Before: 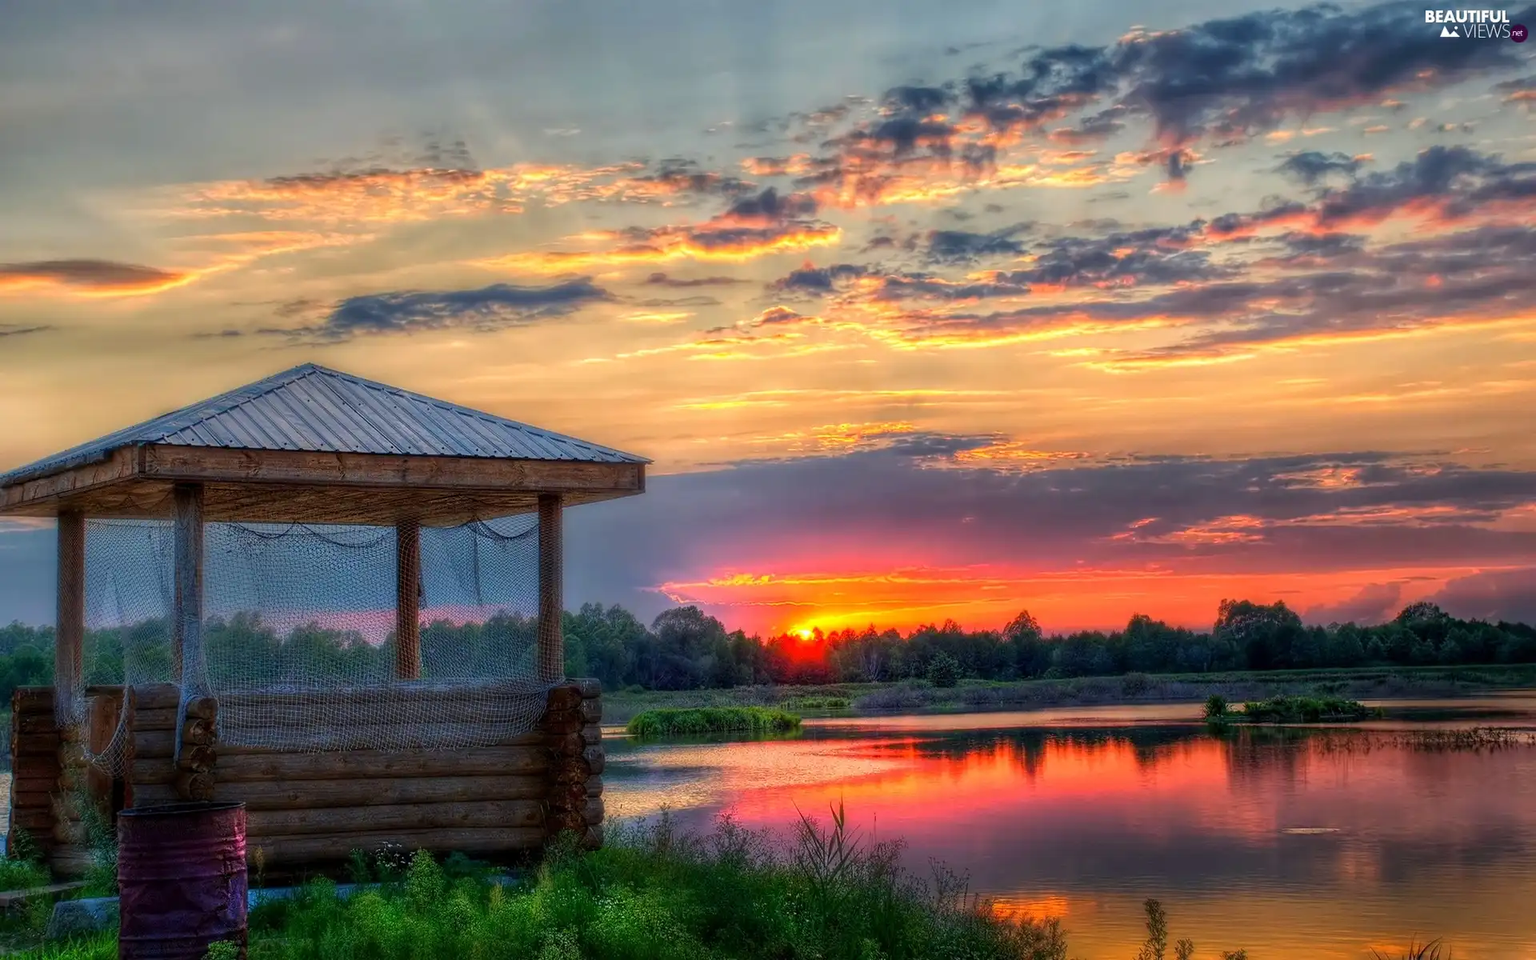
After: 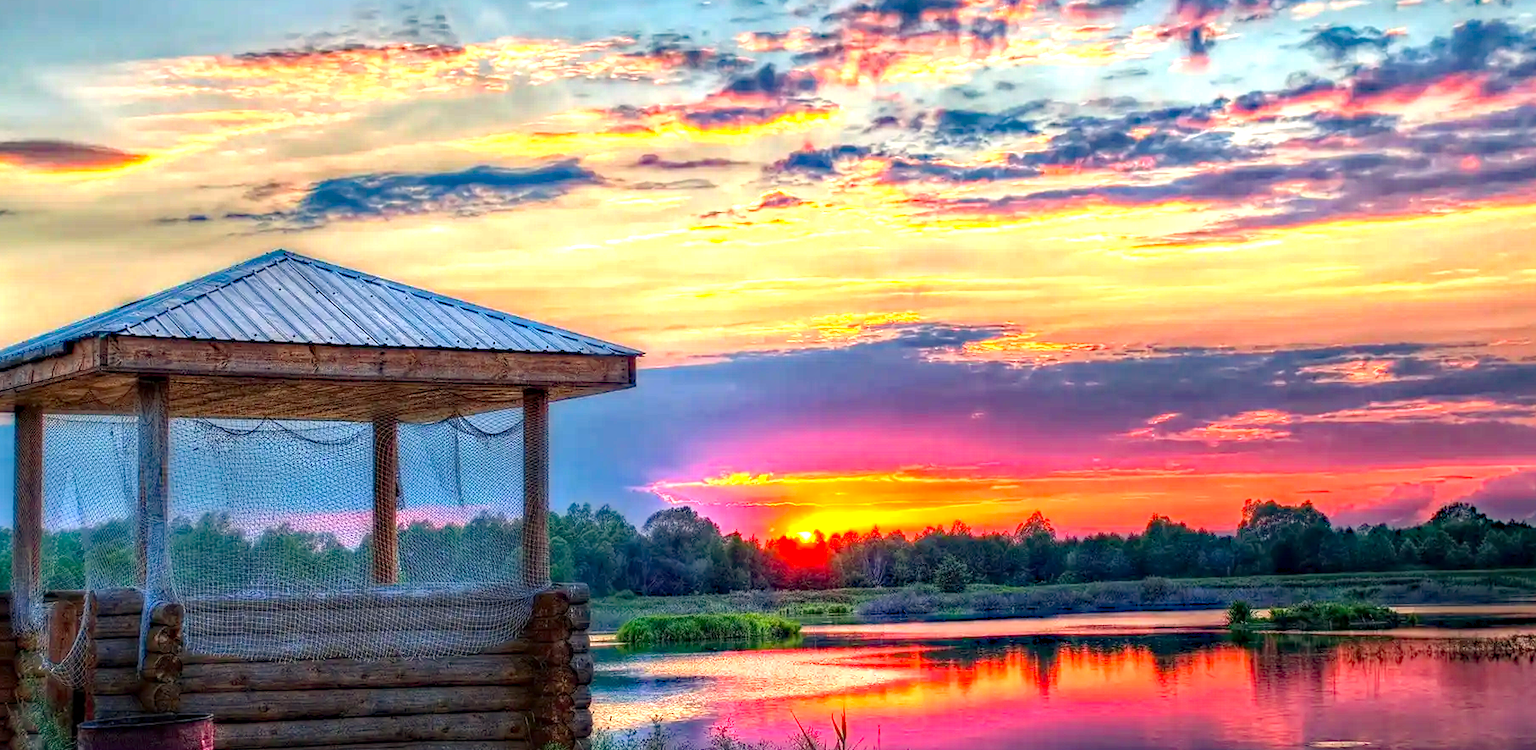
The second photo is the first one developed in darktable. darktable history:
crop and rotate: left 2.911%, top 13.33%, right 2.536%, bottom 12.681%
exposure: exposure 1.256 EV, compensate highlight preservation false
haze removal: strength 0.517, distance 0.919, compatibility mode true, adaptive false
